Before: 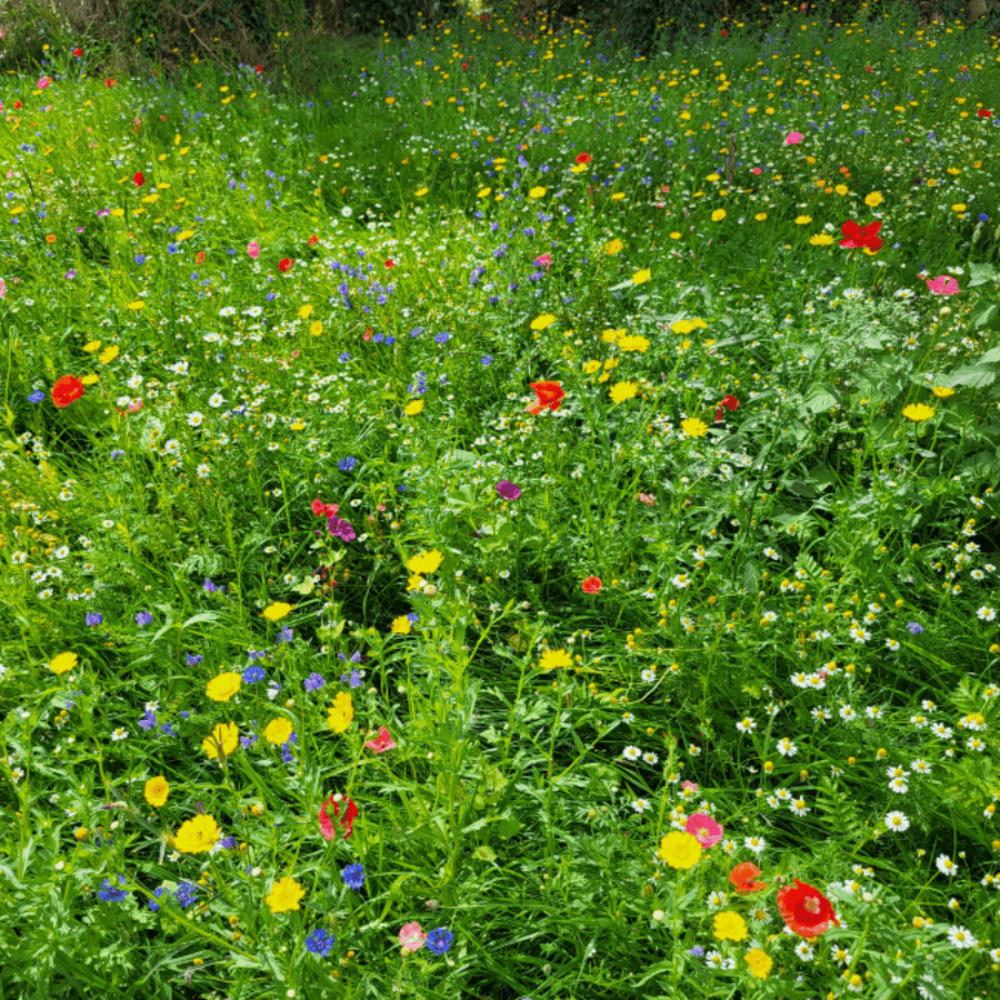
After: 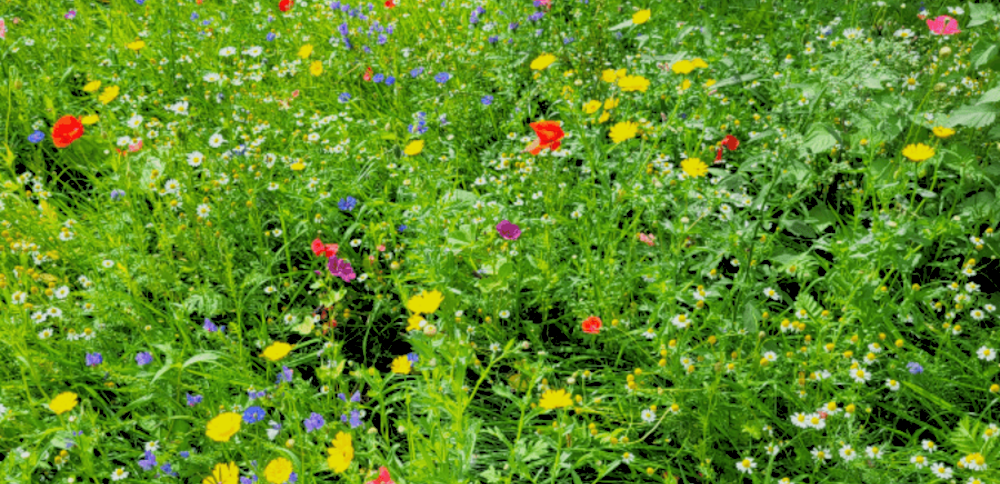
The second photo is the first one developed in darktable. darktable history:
rgb levels: preserve colors sum RGB, levels [[0.038, 0.433, 0.934], [0, 0.5, 1], [0, 0.5, 1]]
crop and rotate: top 26.056%, bottom 25.543%
